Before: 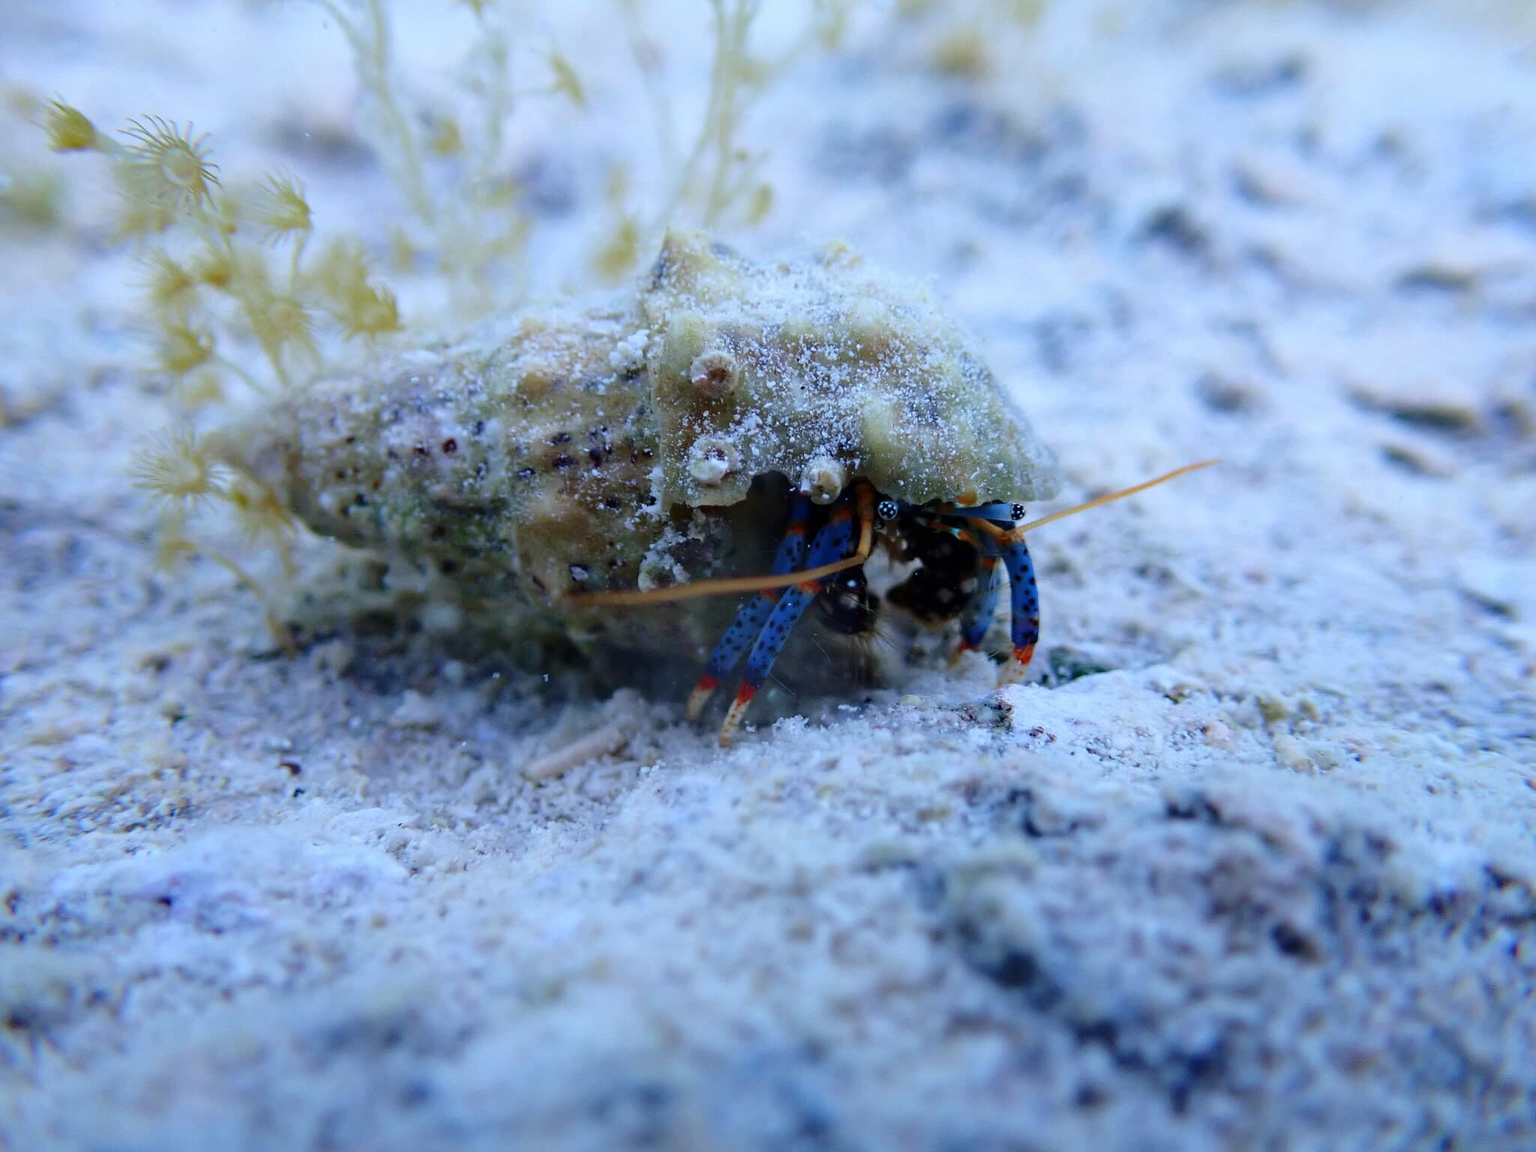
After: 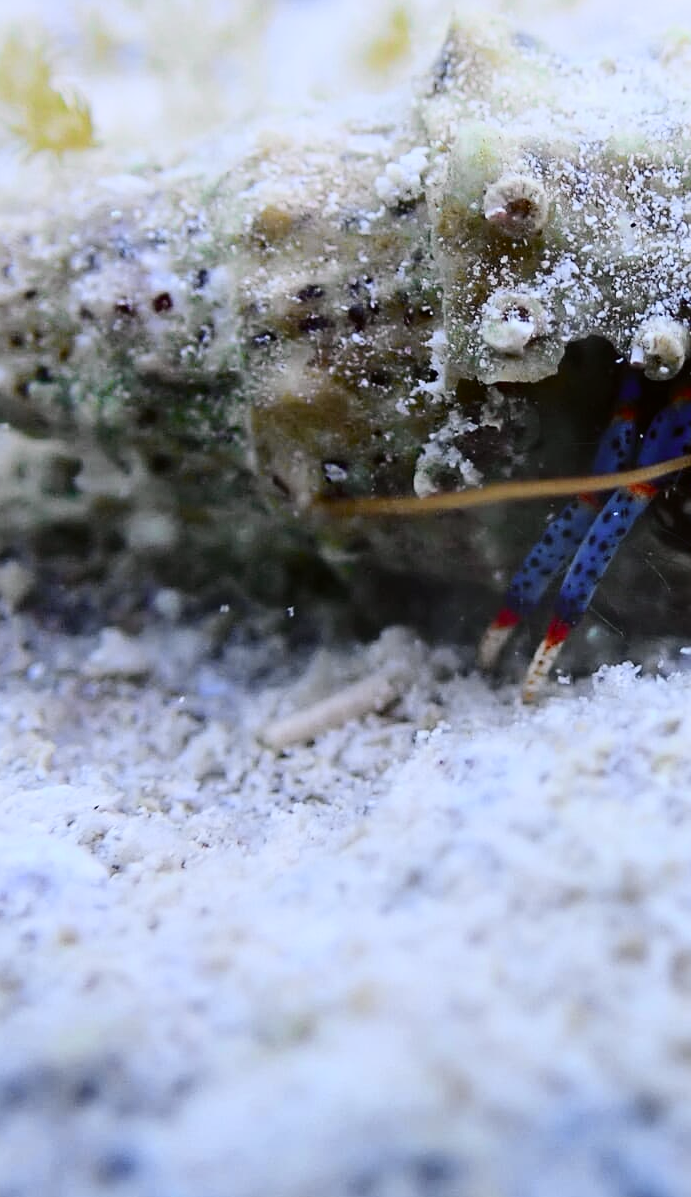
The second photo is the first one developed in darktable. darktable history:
color correction: highlights a* 3.03, highlights b* -1.39, shadows a* -0.074, shadows b* 2.44, saturation 0.978
crop and rotate: left 21.339%, top 19.012%, right 44.906%, bottom 2.993%
tone curve: curves: ch0 [(0, 0.008) (0.107, 0.083) (0.283, 0.287) (0.429, 0.51) (0.607, 0.739) (0.789, 0.893) (0.998, 0.978)]; ch1 [(0, 0) (0.323, 0.339) (0.438, 0.427) (0.478, 0.484) (0.502, 0.502) (0.527, 0.525) (0.571, 0.579) (0.608, 0.629) (0.669, 0.704) (0.859, 0.899) (1, 1)]; ch2 [(0, 0) (0.33, 0.347) (0.421, 0.456) (0.473, 0.498) (0.502, 0.504) (0.522, 0.524) (0.549, 0.567) (0.593, 0.626) (0.676, 0.724) (1, 1)], color space Lab, independent channels, preserve colors none
sharpen: amount 0.203
